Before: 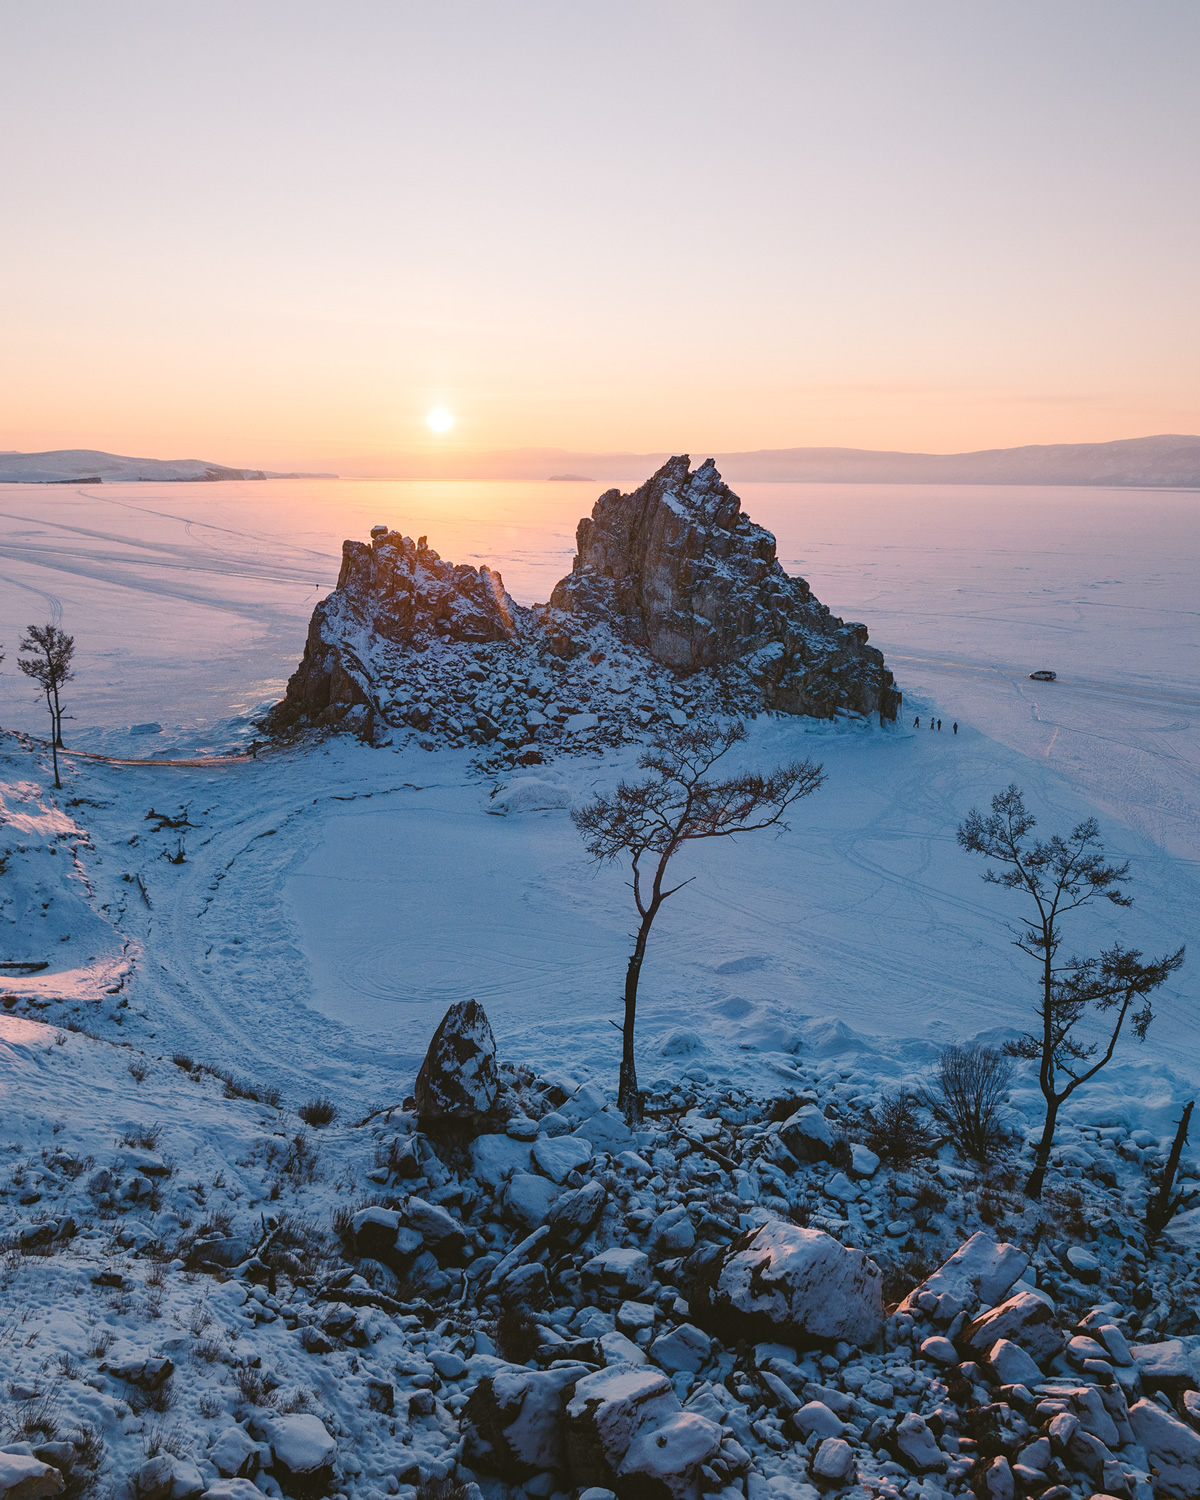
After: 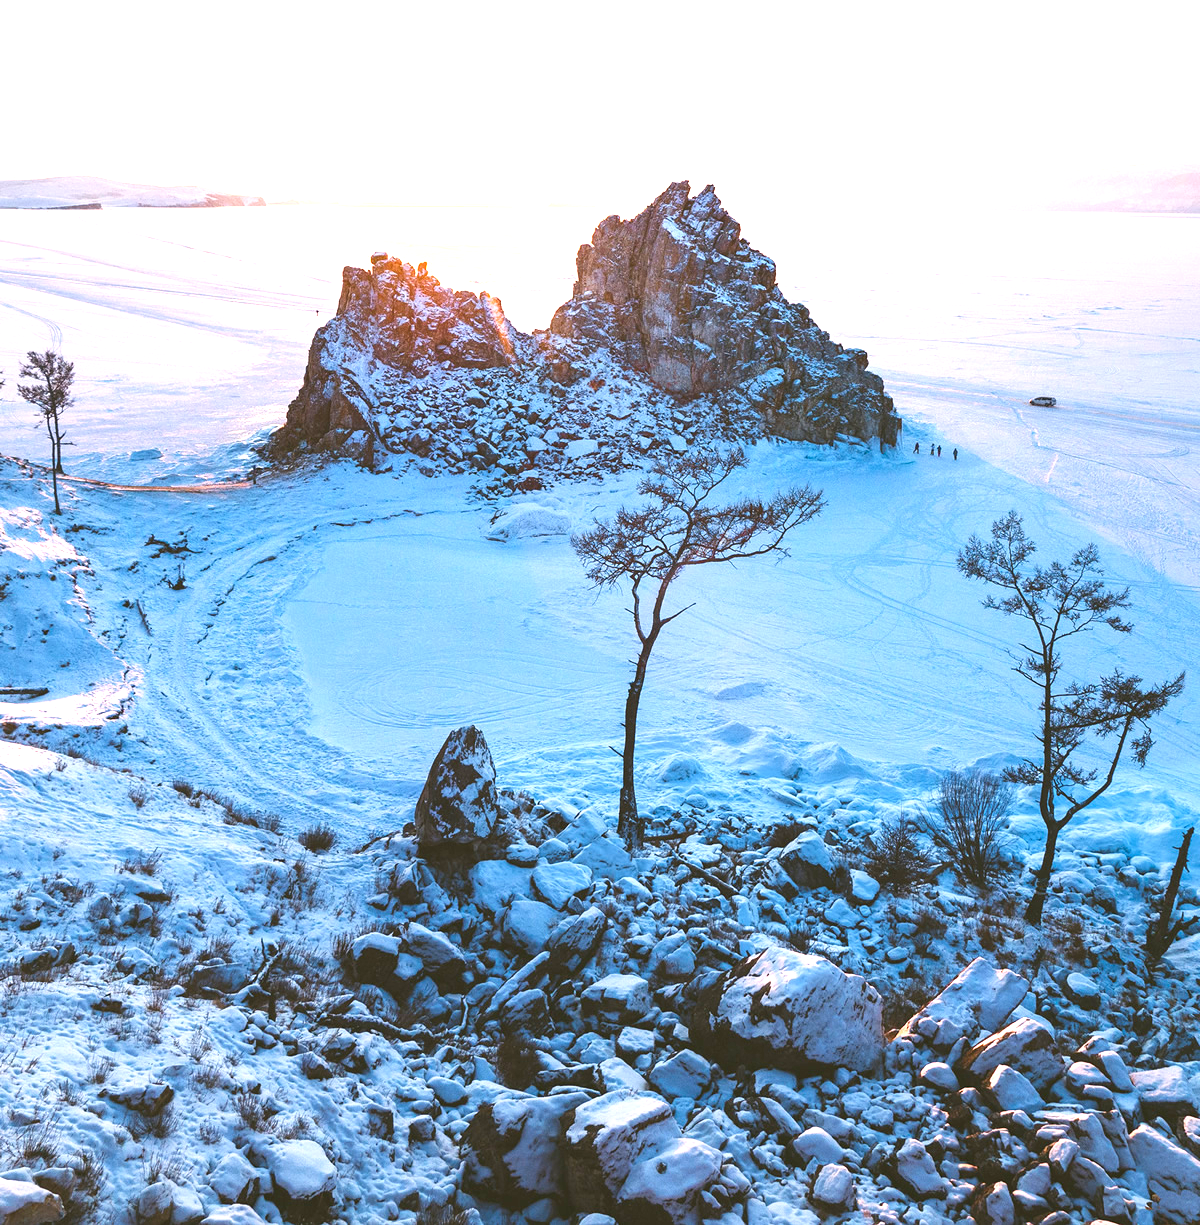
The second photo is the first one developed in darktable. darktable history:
exposure: black level correction 0.001, exposure 1.637 EV, compensate highlight preservation false
crop and rotate: top 18.291%
color balance rgb: perceptual saturation grading › global saturation 0.083%, global vibrance 20%
tone equalizer: edges refinement/feathering 500, mask exposure compensation -1.57 EV, preserve details no
